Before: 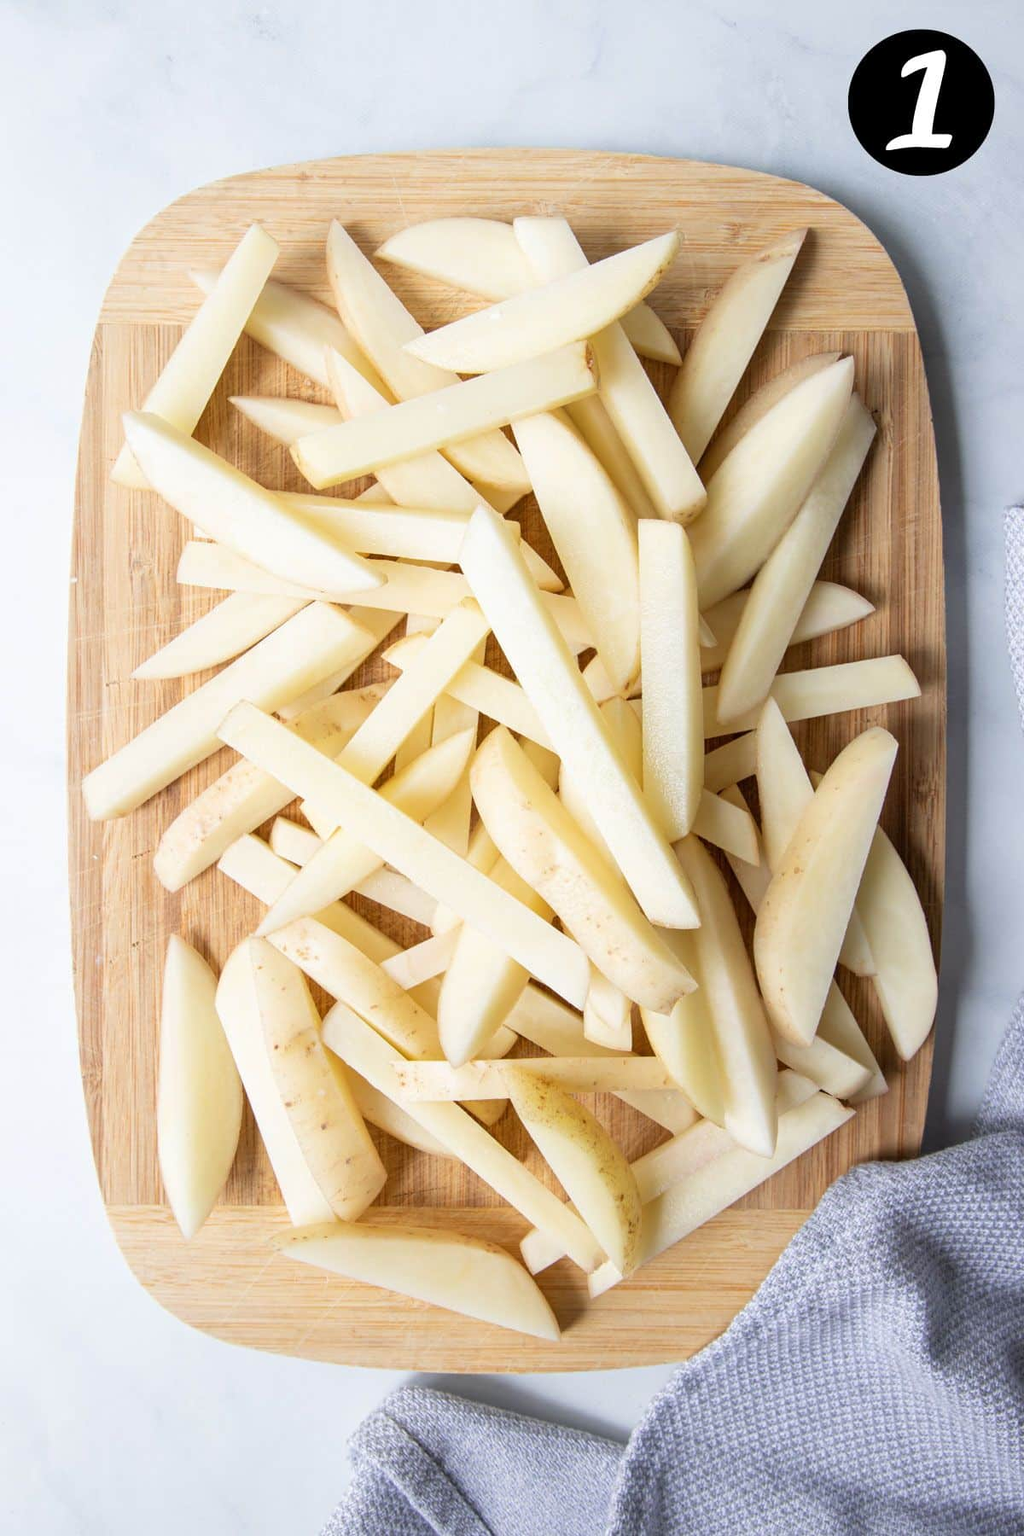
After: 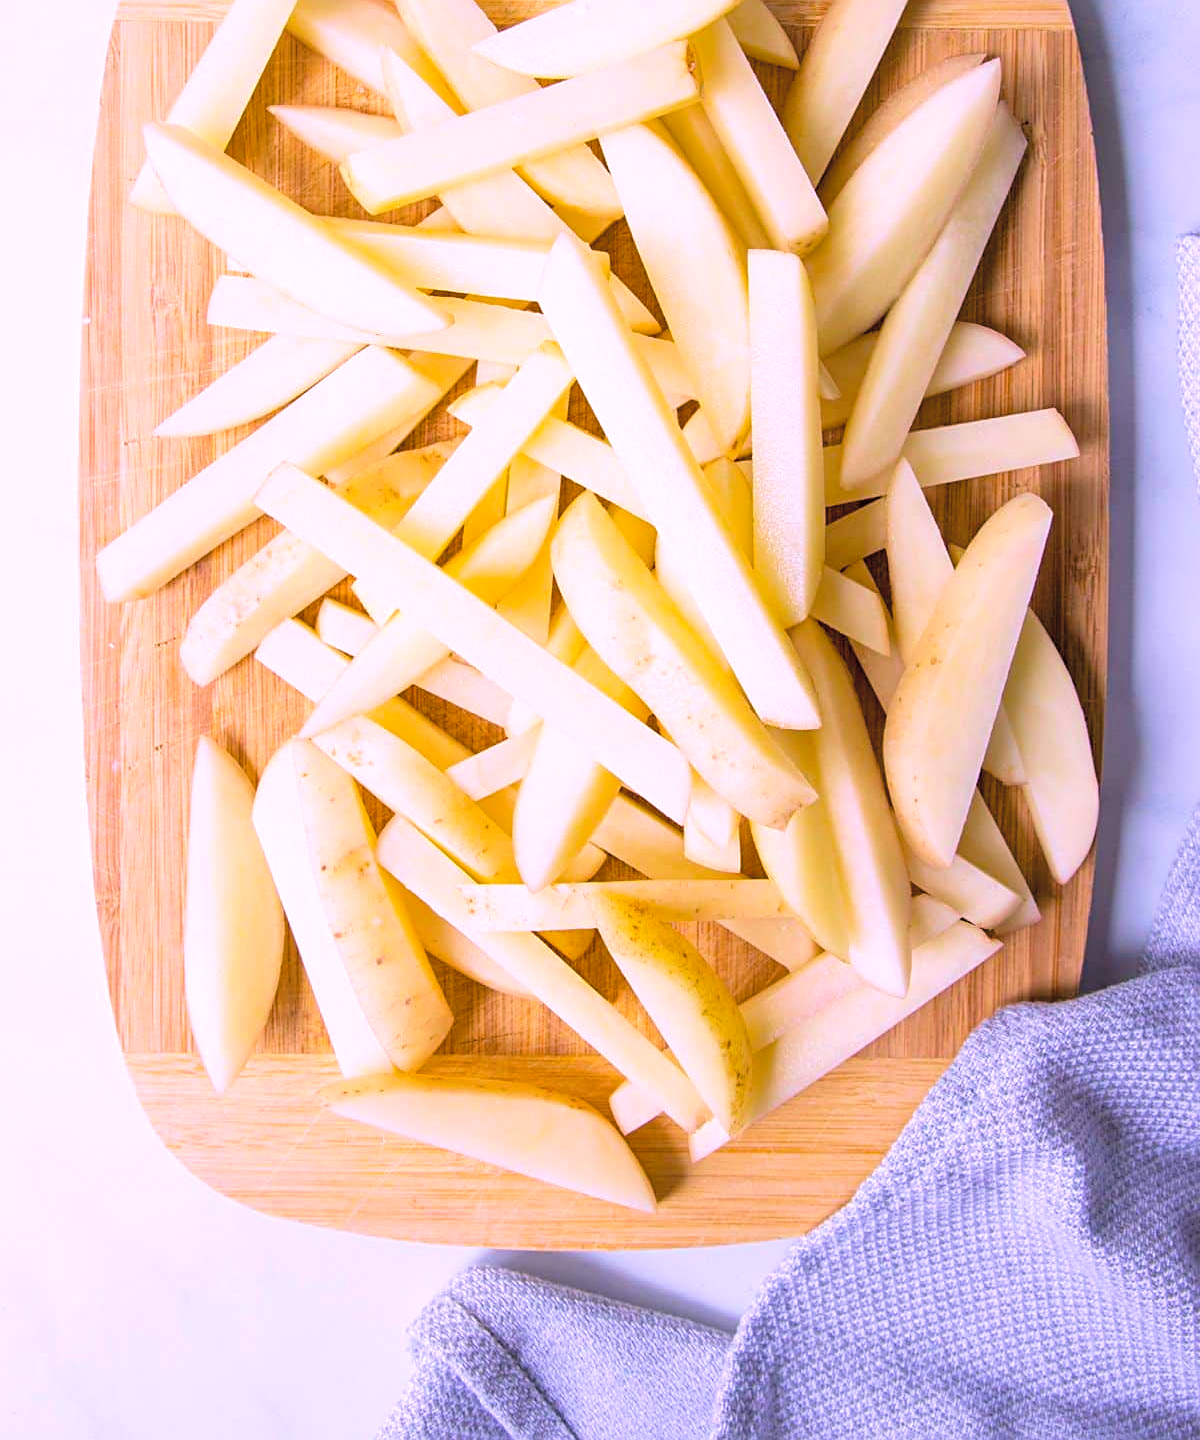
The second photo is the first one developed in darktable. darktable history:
crop and rotate: top 19.998%
velvia: on, module defaults
sharpen: radius 2.167, amount 0.381, threshold 0
white balance: red 1.066, blue 1.119
contrast brightness saturation: brightness 0.13
color balance rgb: linear chroma grading › global chroma 15%, perceptual saturation grading › global saturation 30%
